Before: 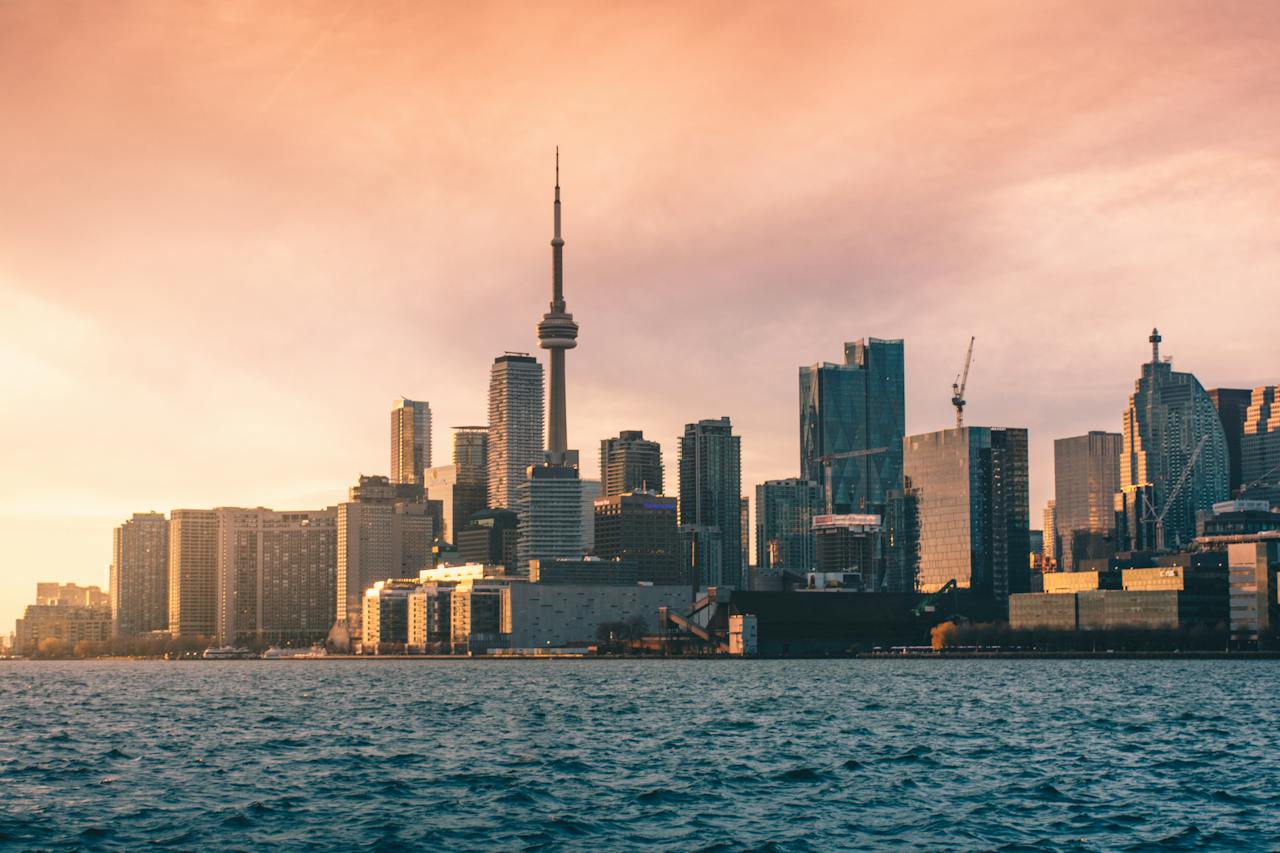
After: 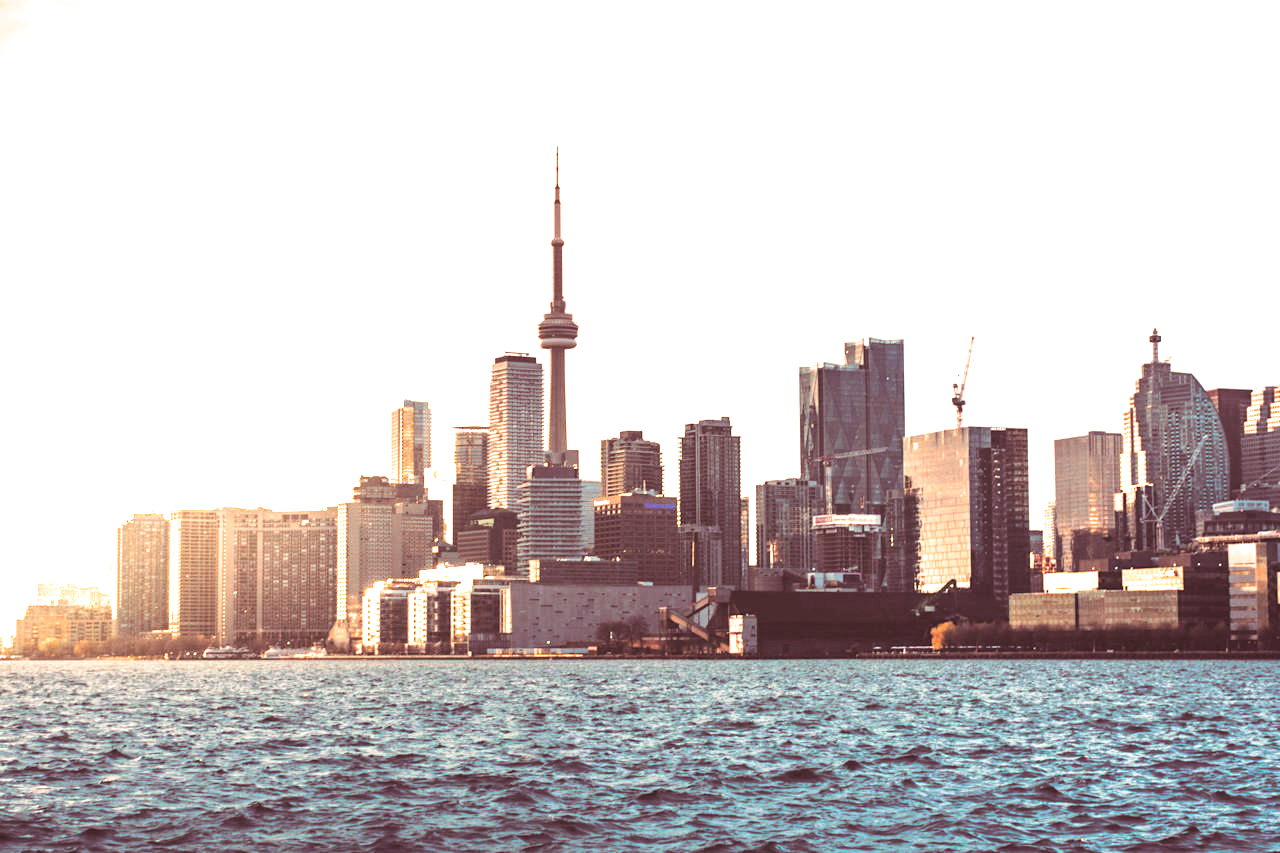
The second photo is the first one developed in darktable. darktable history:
tone equalizer: on, module defaults
exposure: black level correction 0, exposure 1.45 EV, compensate exposure bias true, compensate highlight preservation false
split-toning: compress 20%
